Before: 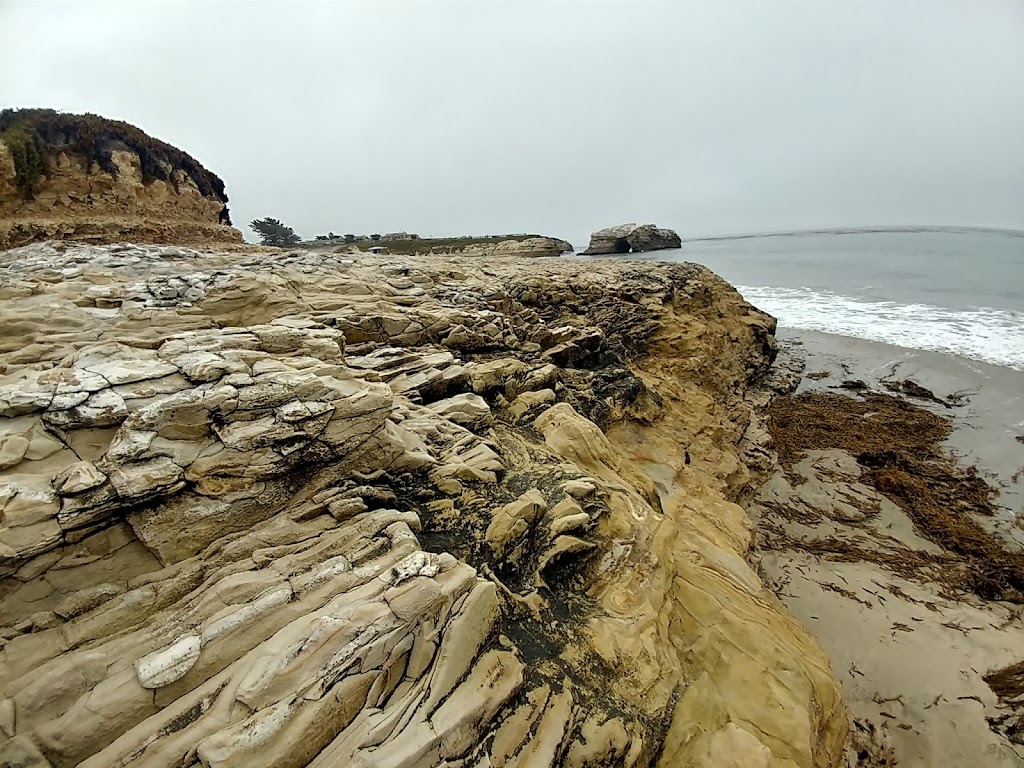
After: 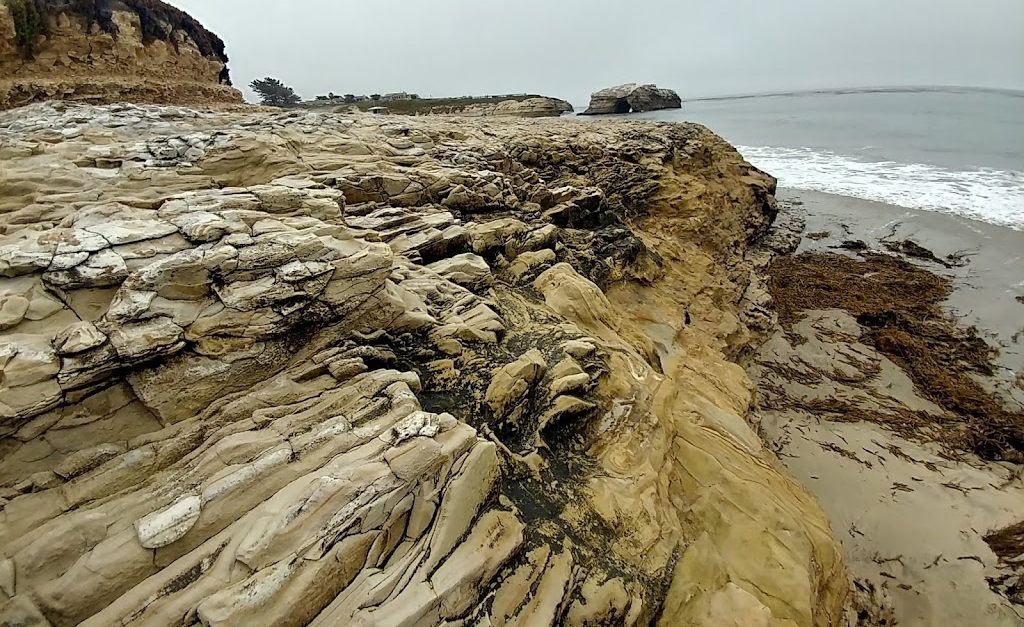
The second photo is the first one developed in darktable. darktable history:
crop and rotate: top 18.255%
